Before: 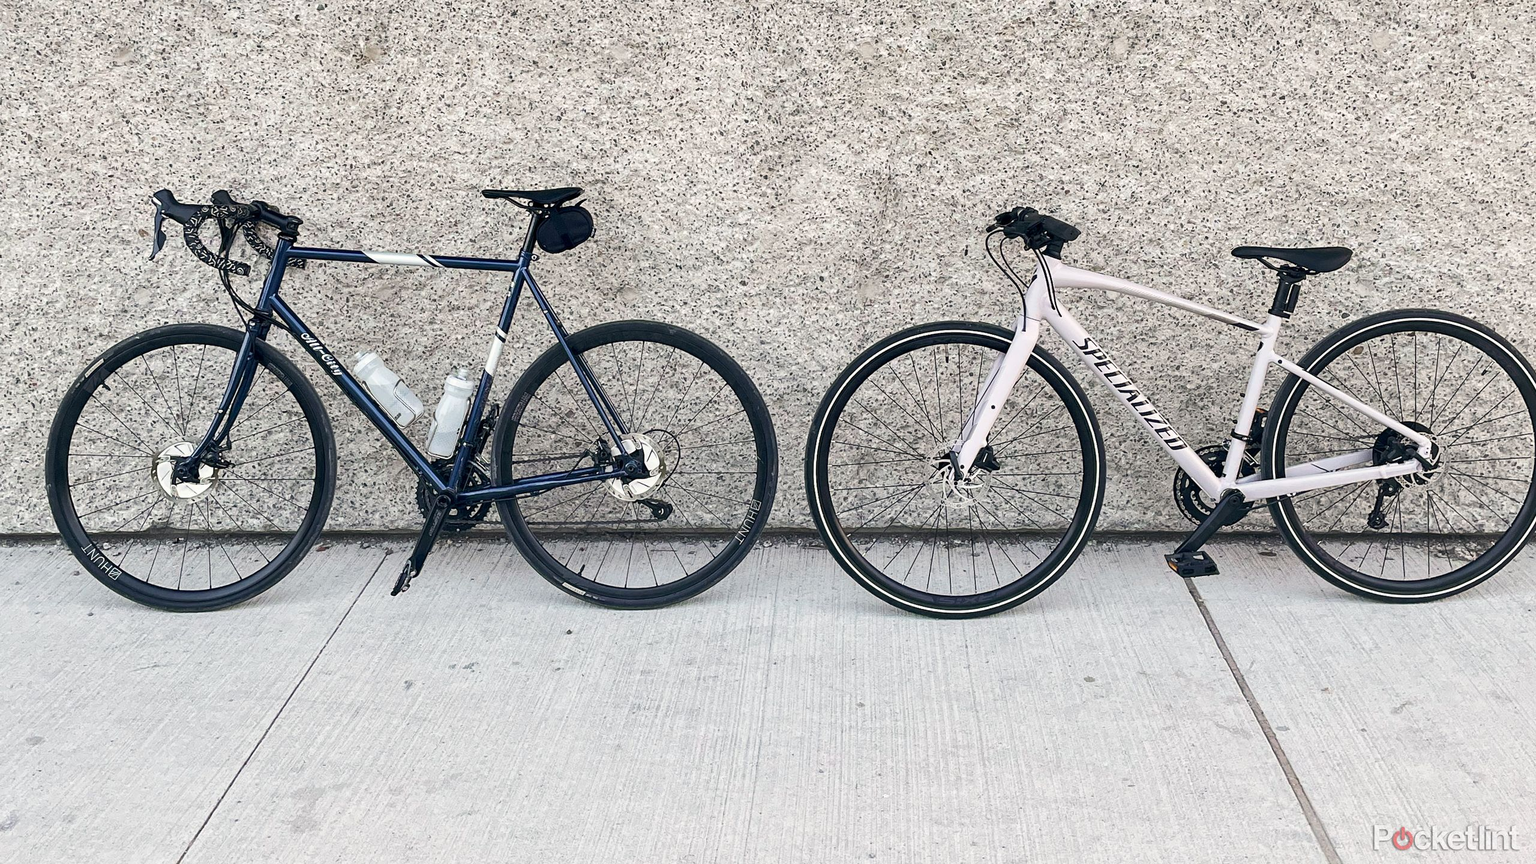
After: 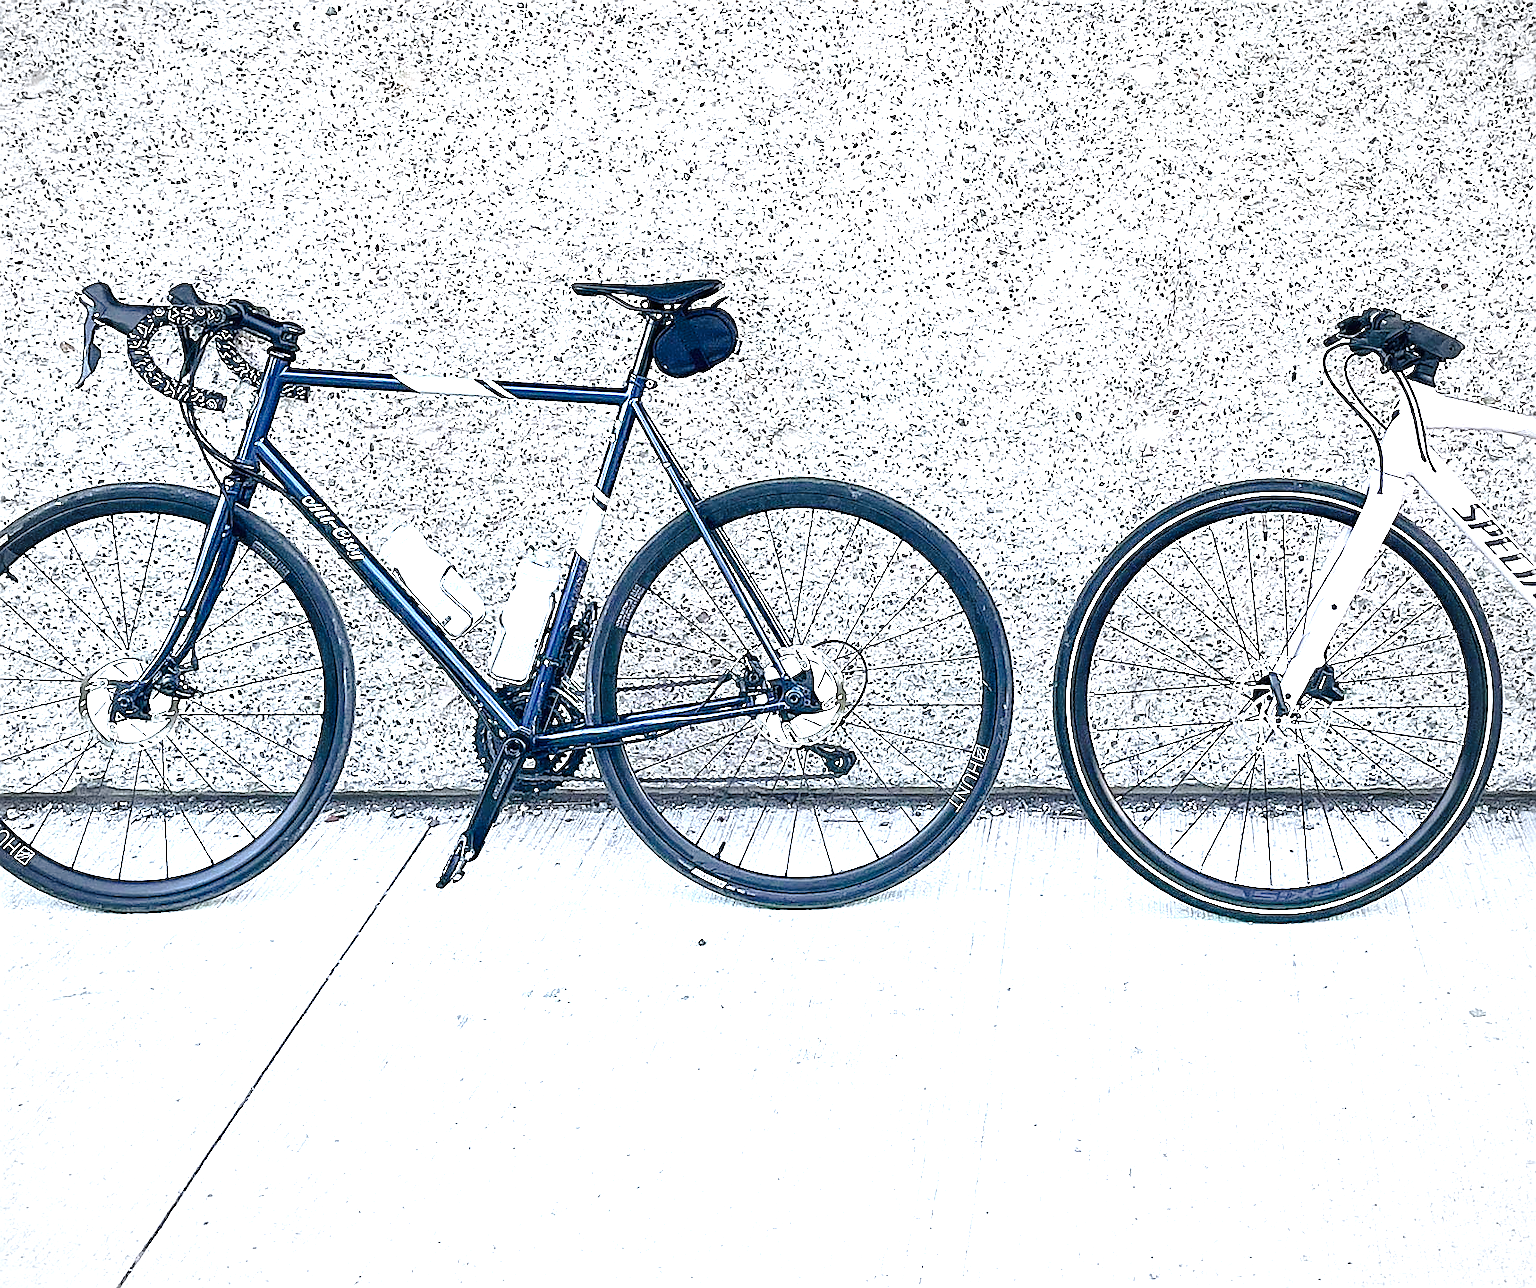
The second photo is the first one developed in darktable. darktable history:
exposure: black level correction 0, exposure 1.617 EV, compensate highlight preservation false
crop and rotate: left 6.44%, right 26.476%
tone curve: curves: ch0 [(0, 0.003) (0.211, 0.174) (0.482, 0.519) (0.843, 0.821) (0.992, 0.971)]; ch1 [(0, 0) (0.276, 0.206) (0.393, 0.364) (0.482, 0.477) (0.506, 0.5) (0.523, 0.523) (0.572, 0.592) (0.695, 0.767) (1, 1)]; ch2 [(0, 0) (0.438, 0.456) (0.498, 0.497) (0.536, 0.527) (0.562, 0.584) (0.619, 0.602) (0.698, 0.698) (1, 1)], preserve colors none
vignetting: on, module defaults
color calibration: x 0.37, y 0.382, temperature 4314.77 K
sharpen: radius 1.387, amount 1.241, threshold 0.84
